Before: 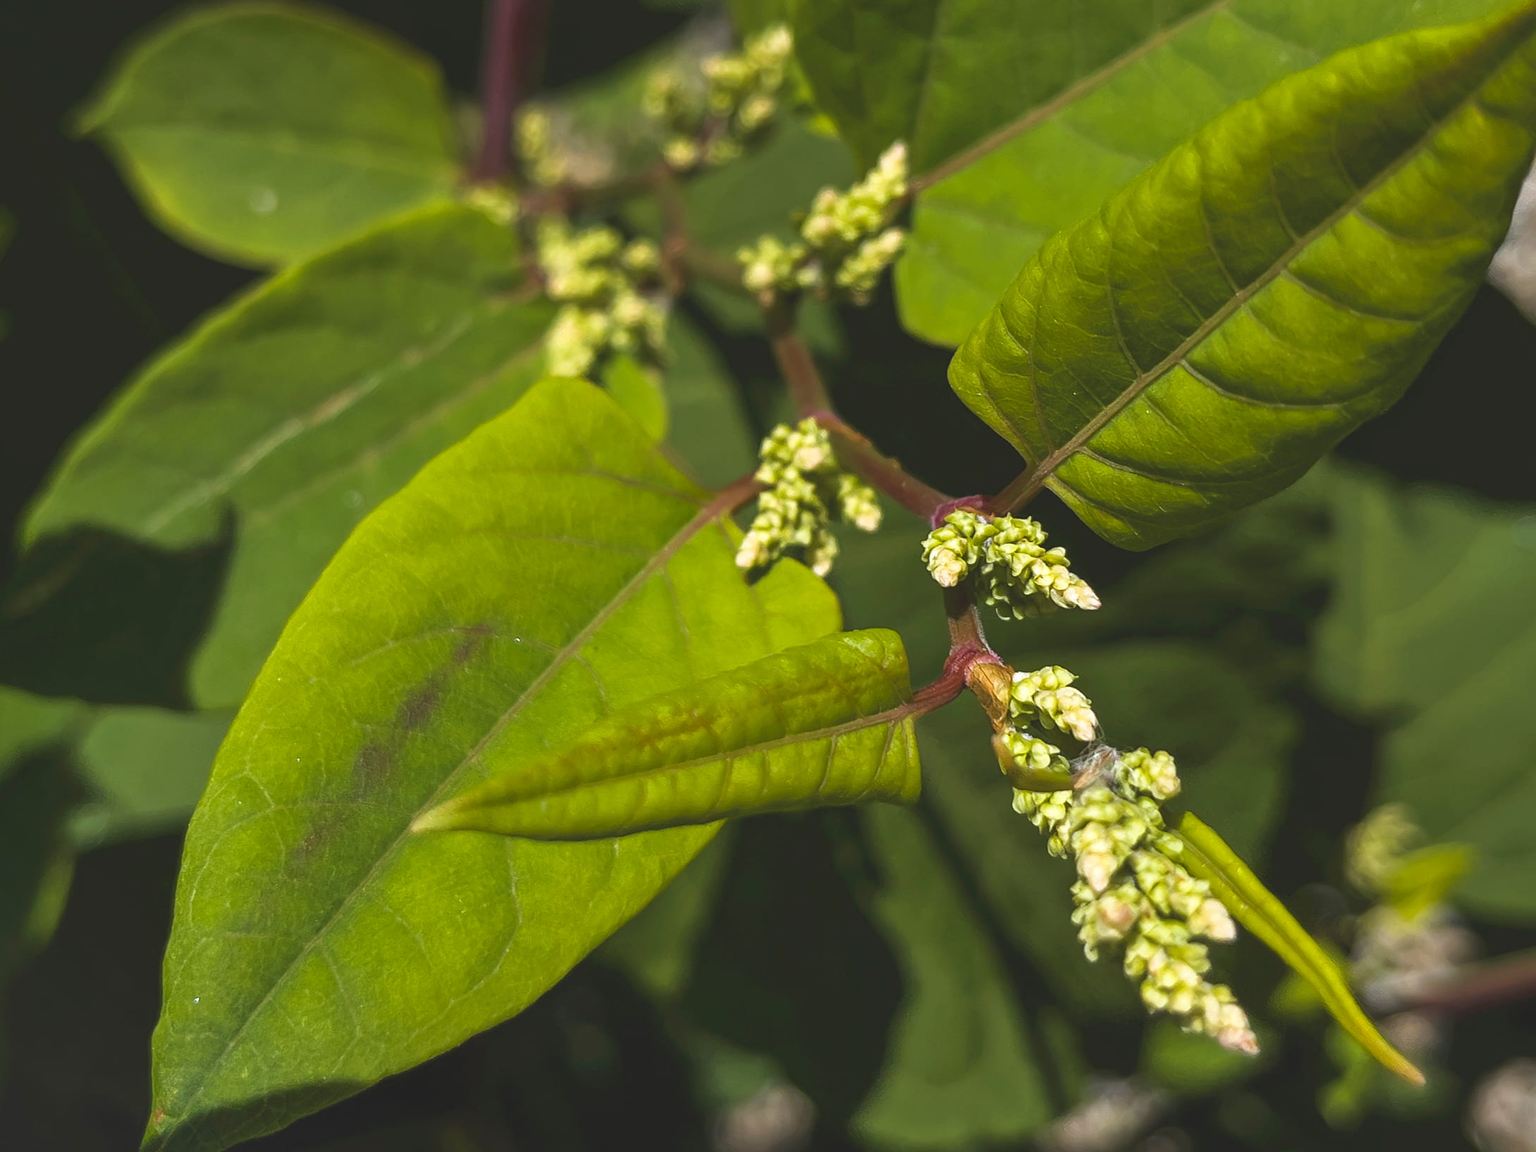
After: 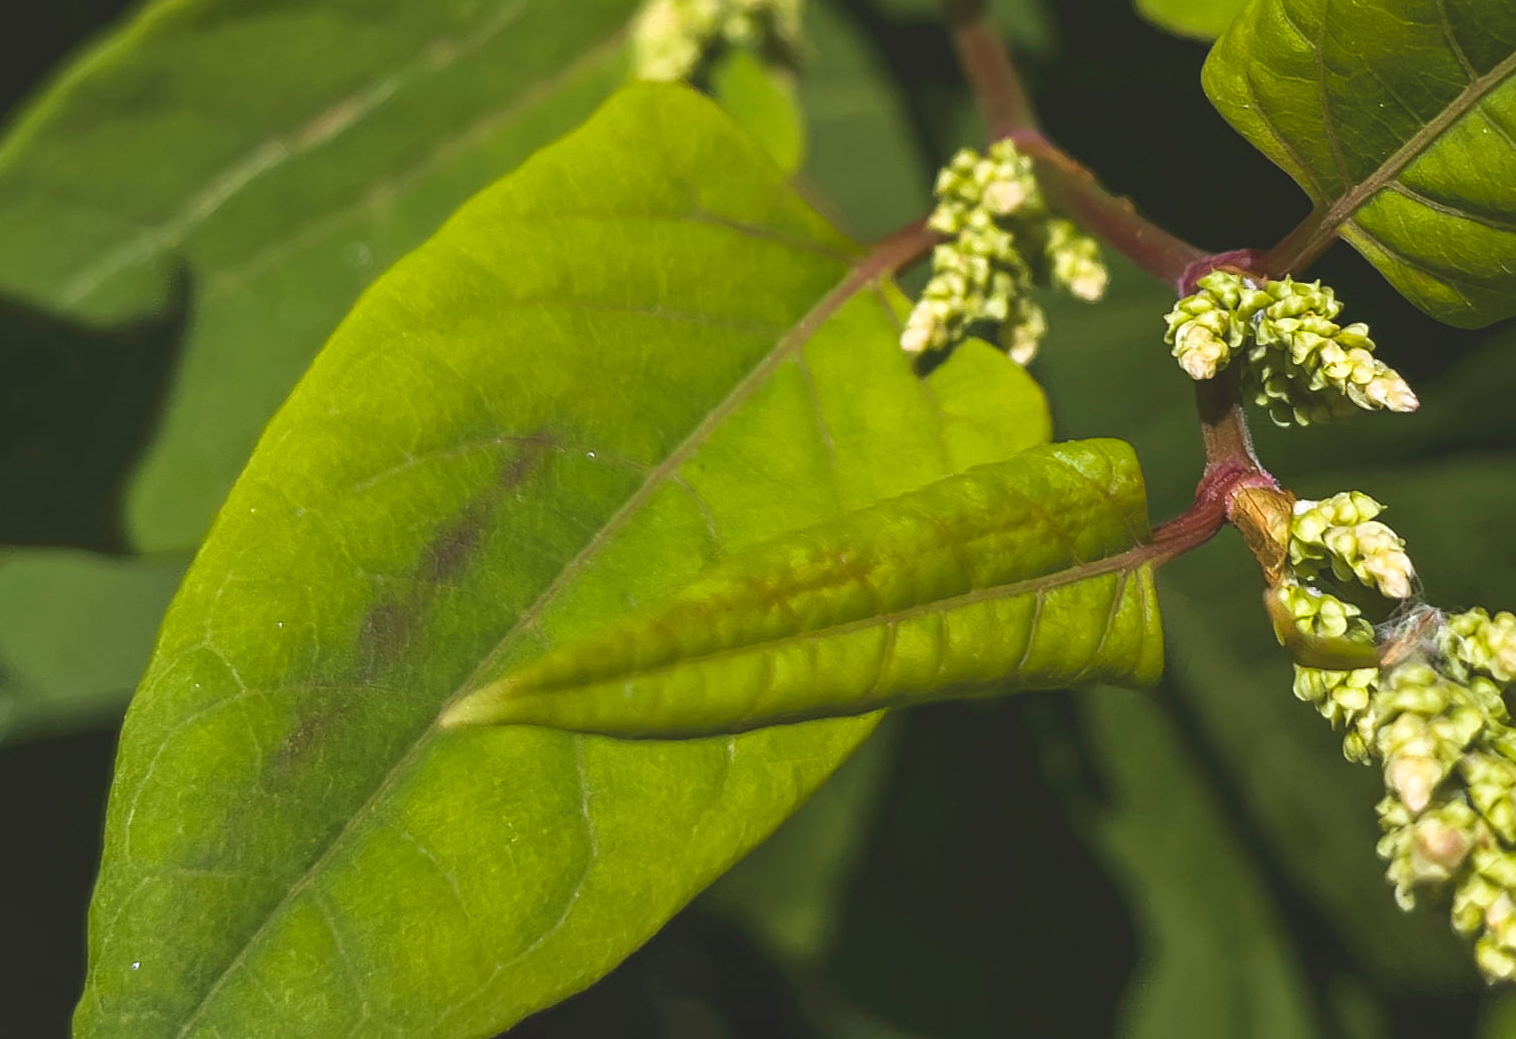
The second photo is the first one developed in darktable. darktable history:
crop: left 6.568%, top 27.749%, right 23.813%, bottom 8.629%
